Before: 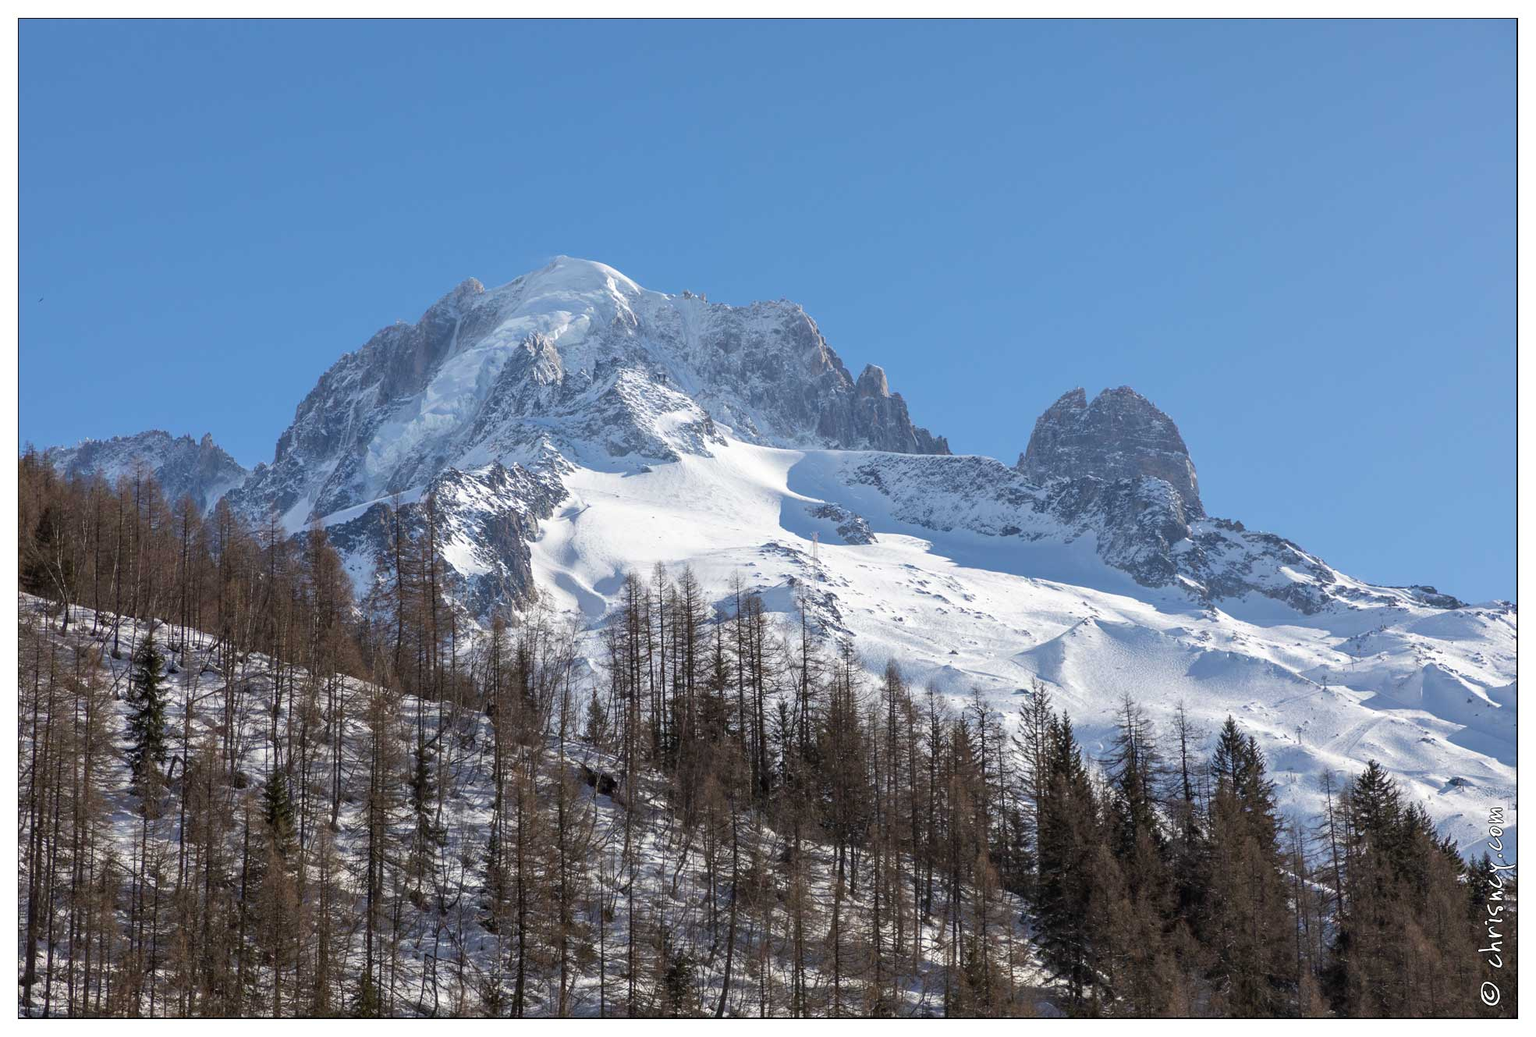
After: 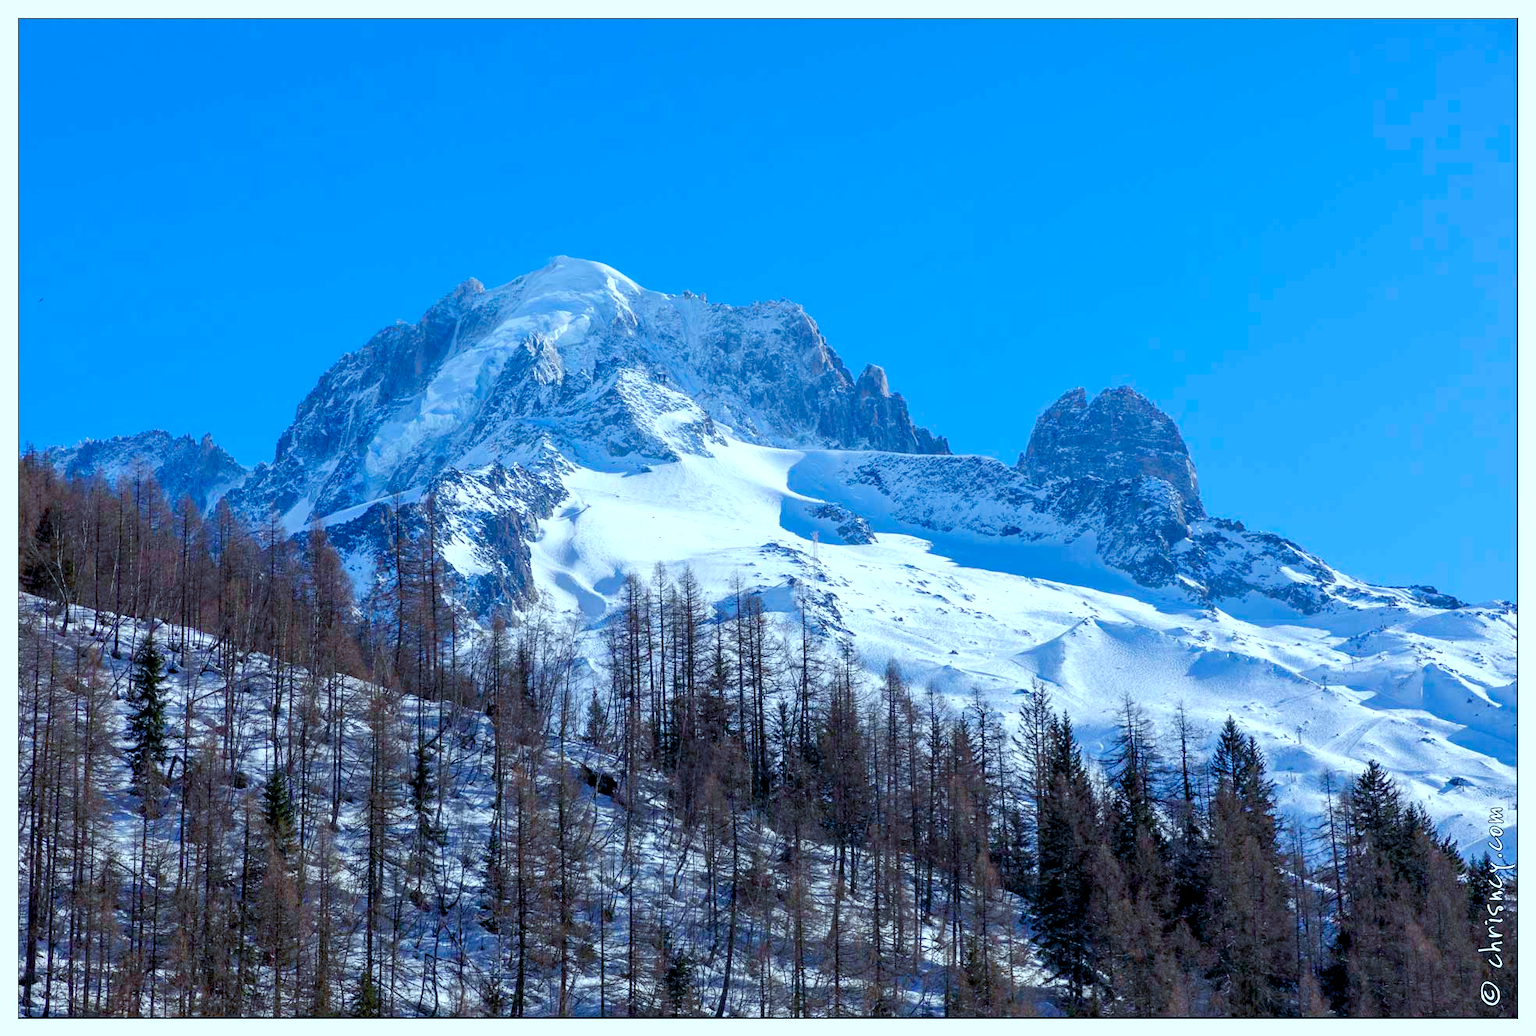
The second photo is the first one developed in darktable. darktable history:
color balance rgb: shadows lift › chroma 3%, shadows lift › hue 280.8°, power › hue 330°, highlights gain › chroma 3%, highlights gain › hue 75.6°, global offset › luminance -1%, perceptual saturation grading › global saturation 20%, perceptual saturation grading › highlights -25%, perceptual saturation grading › shadows 50%, global vibrance 20%
color calibration: x 0.396, y 0.386, temperature 3669 K
exposure: exposure 0.2 EV, compensate highlight preservation false
